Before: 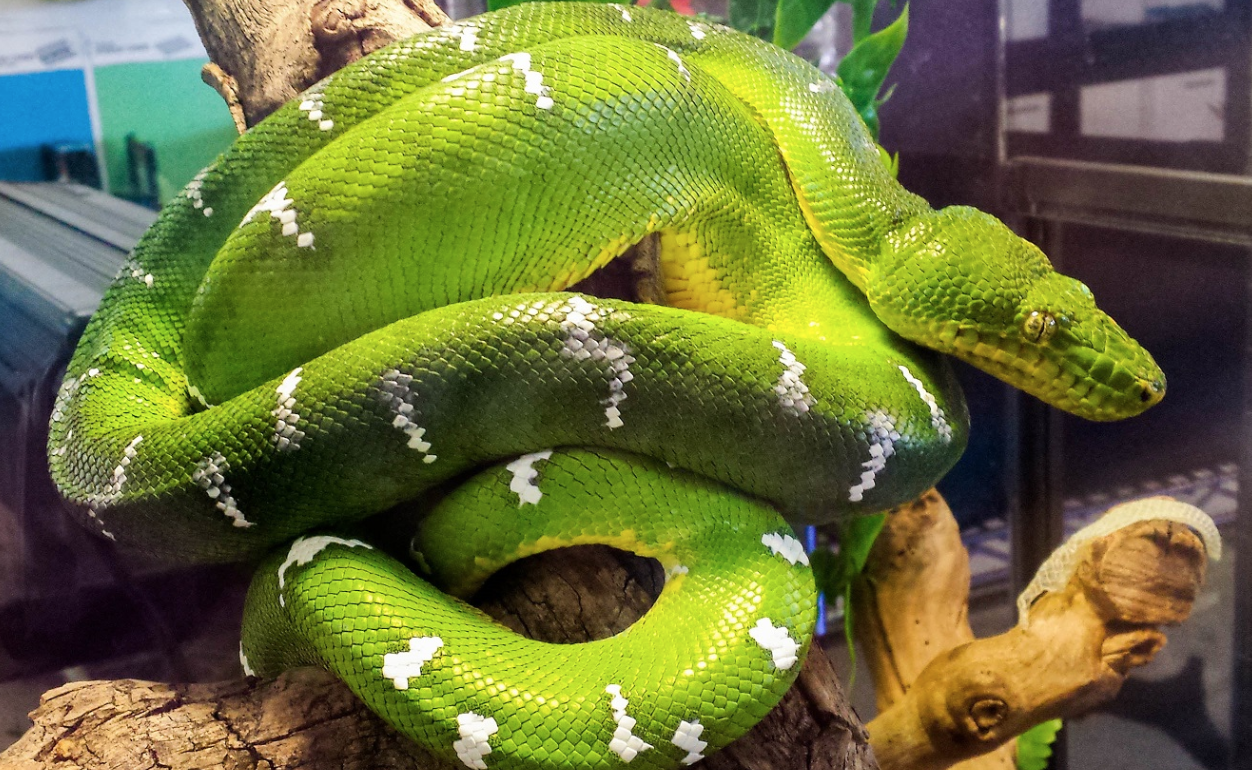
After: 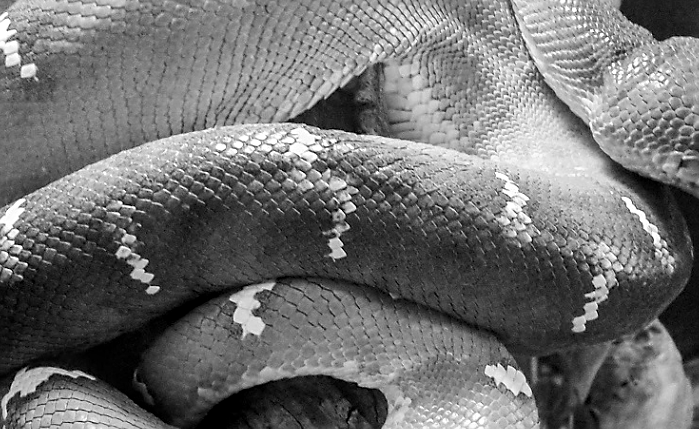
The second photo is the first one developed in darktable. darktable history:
crop and rotate: left 22.13%, top 22.054%, right 22.026%, bottom 22.102%
color zones: curves: ch1 [(0, 0.469) (0.01, 0.469) (0.12, 0.446) (0.248, 0.469) (0.5, 0.5) (0.748, 0.5) (0.99, 0.469) (1, 0.469)]
exposure: black level correction 0, compensate exposure bias true, compensate highlight preservation false
monochrome: on, module defaults
local contrast: on, module defaults
sharpen: on, module defaults
